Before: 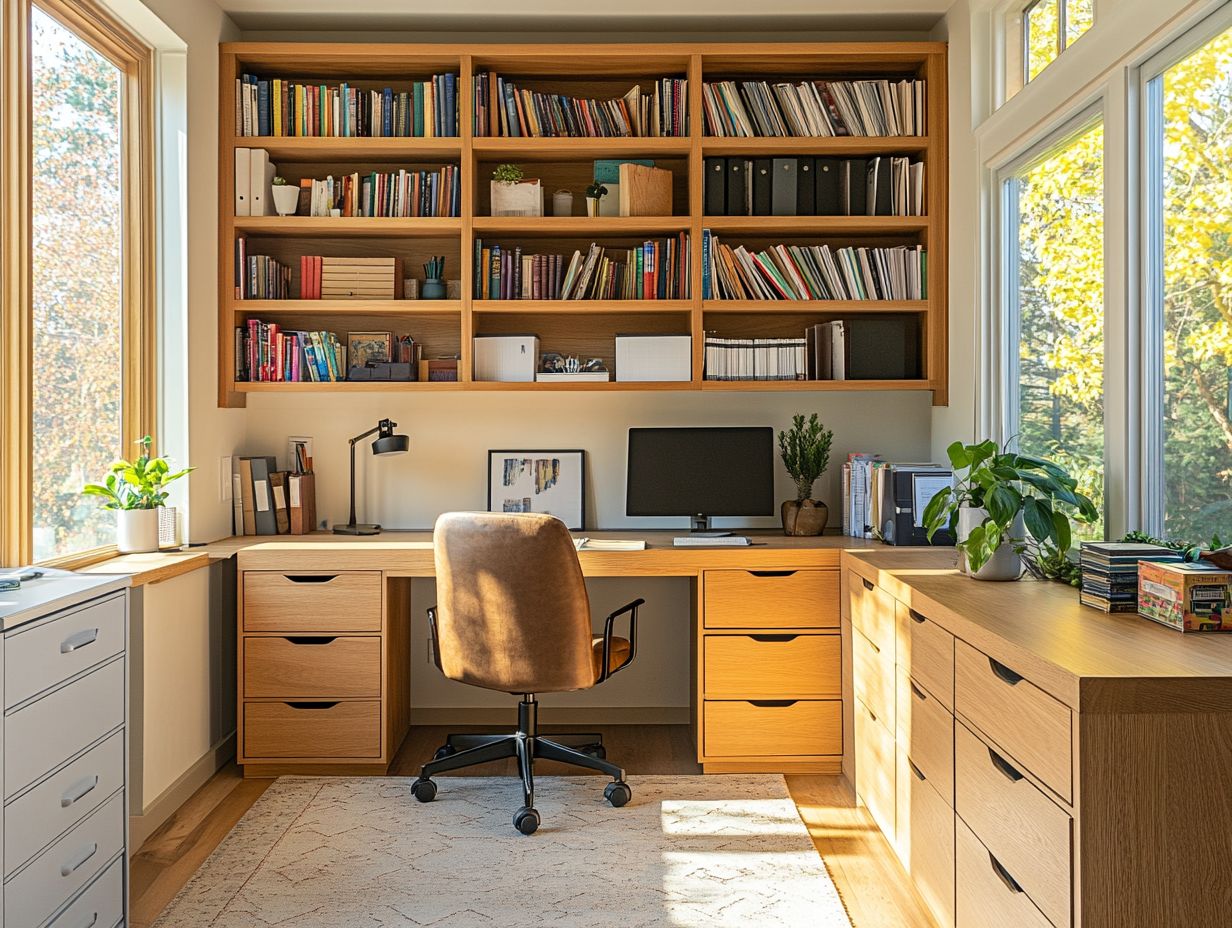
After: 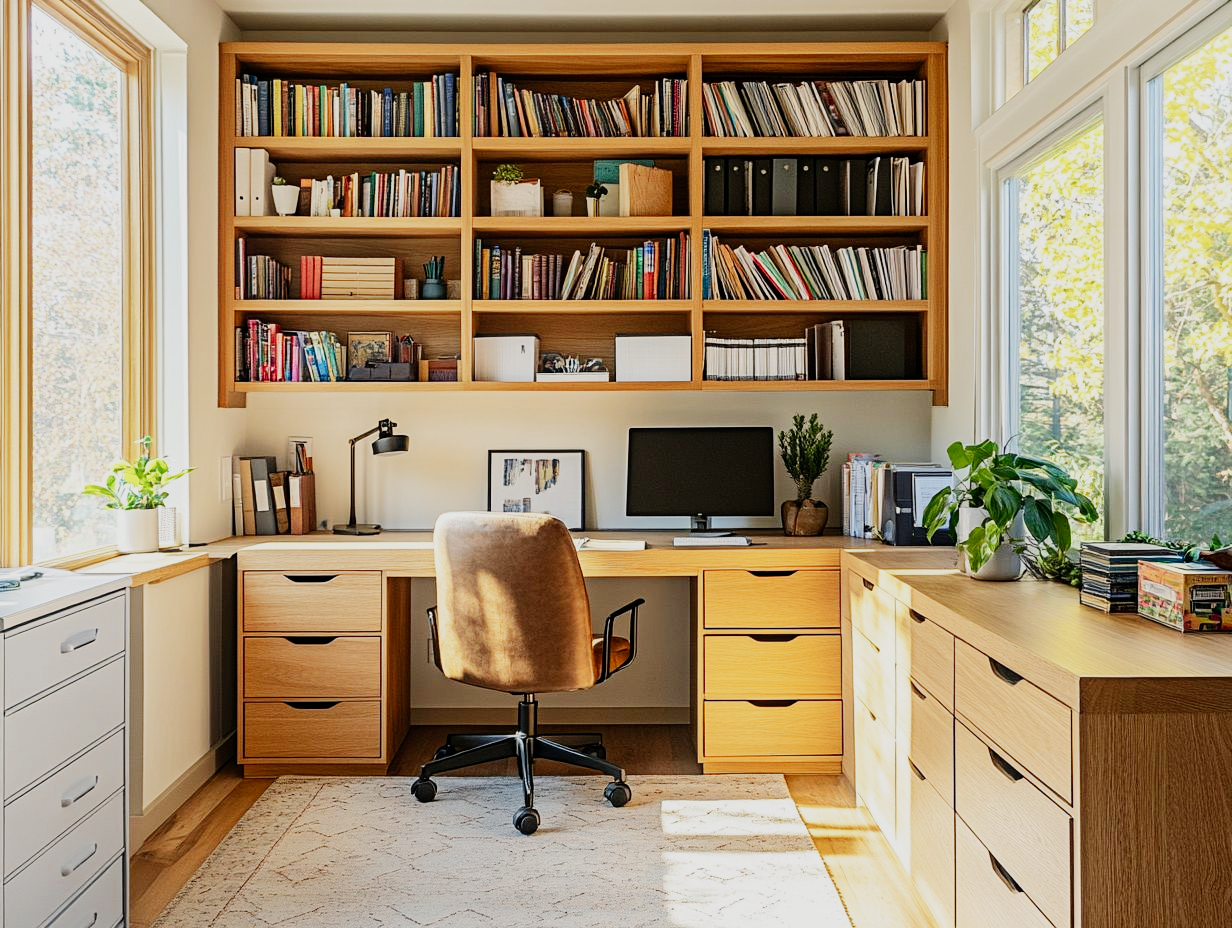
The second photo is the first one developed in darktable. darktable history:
exposure: black level correction 0.001, exposure 0.5 EV, compensate exposure bias true, compensate highlight preservation false
sigmoid: skew -0.2, preserve hue 0%, red attenuation 0.1, red rotation 0.035, green attenuation 0.1, green rotation -0.017, blue attenuation 0.15, blue rotation -0.052, base primaries Rec2020
